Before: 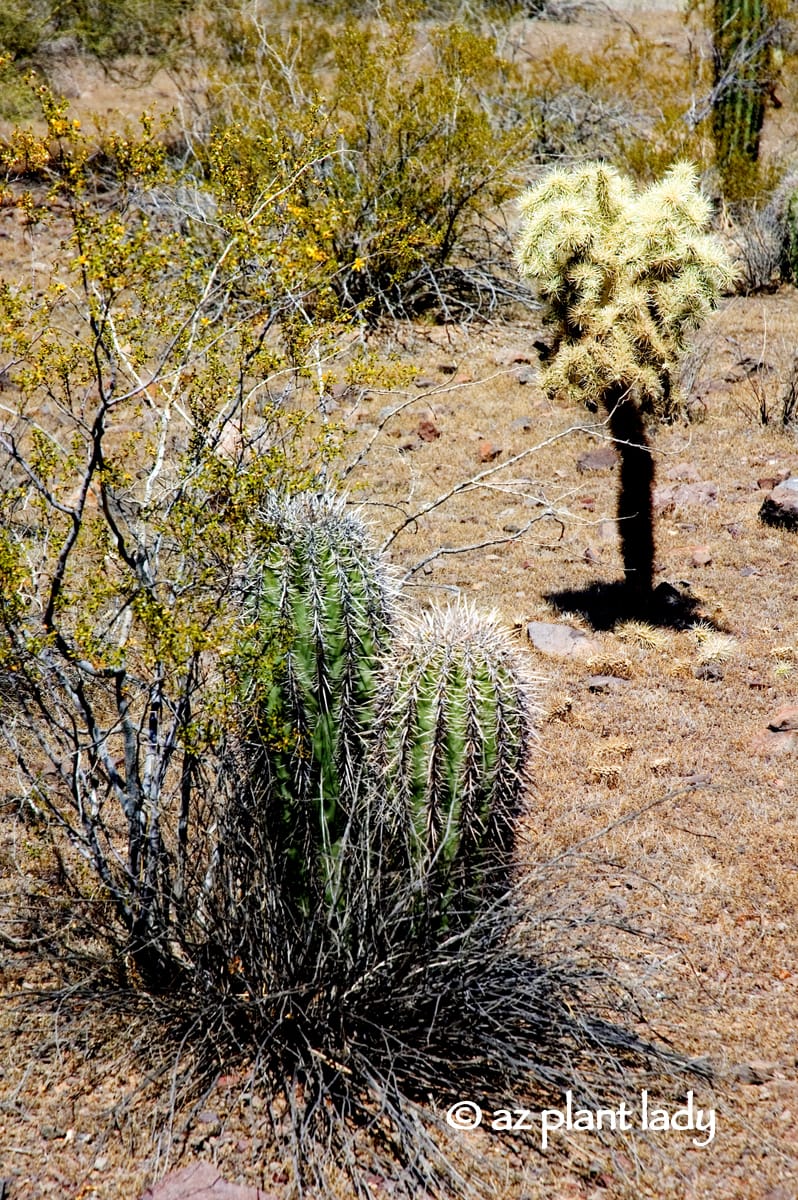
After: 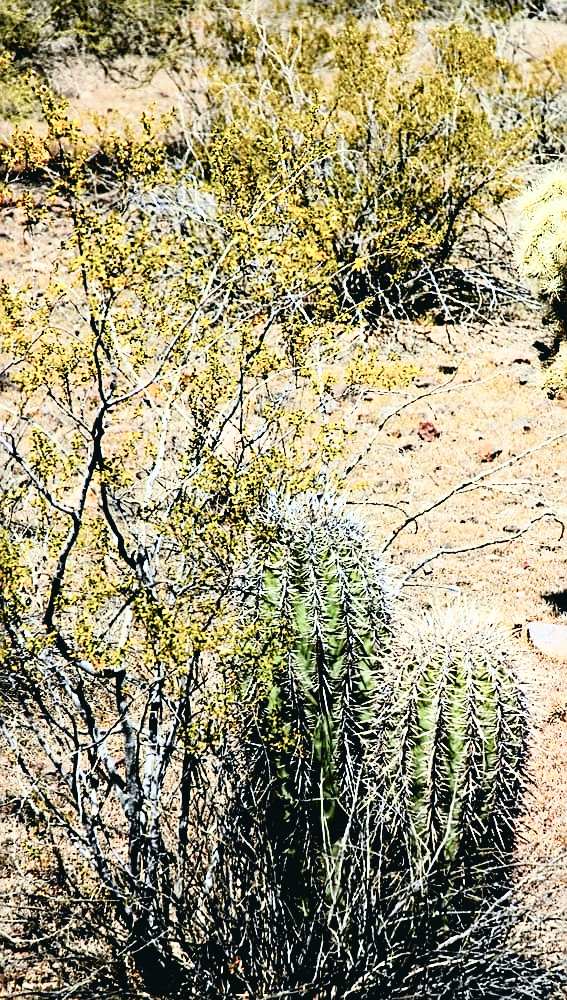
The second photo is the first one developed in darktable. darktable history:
crop: right 28.885%, bottom 16.626%
filmic rgb: threshold 3 EV, hardness 4.17, latitude 50%, contrast 1.1, preserve chrominance max RGB, color science v6 (2022), contrast in shadows safe, contrast in highlights safe, enable highlight reconstruction true
sharpen: on, module defaults
shadows and highlights: shadows 0, highlights 40
color contrast: blue-yellow contrast 0.62
tone curve: curves: ch0 [(0, 0.029) (0.087, 0.084) (0.227, 0.239) (0.46, 0.576) (0.657, 0.796) (0.861, 0.932) (0.997, 0.951)]; ch1 [(0, 0) (0.353, 0.344) (0.45, 0.46) (0.502, 0.494) (0.534, 0.523) (0.573, 0.576) (0.602, 0.631) (0.647, 0.669) (1, 1)]; ch2 [(0, 0) (0.333, 0.346) (0.385, 0.395) (0.44, 0.466) (0.5, 0.493) (0.521, 0.56) (0.553, 0.579) (0.573, 0.599) (0.667, 0.777) (1, 1)], color space Lab, independent channels, preserve colors none
levels: levels [0, 0.476, 0.951]
